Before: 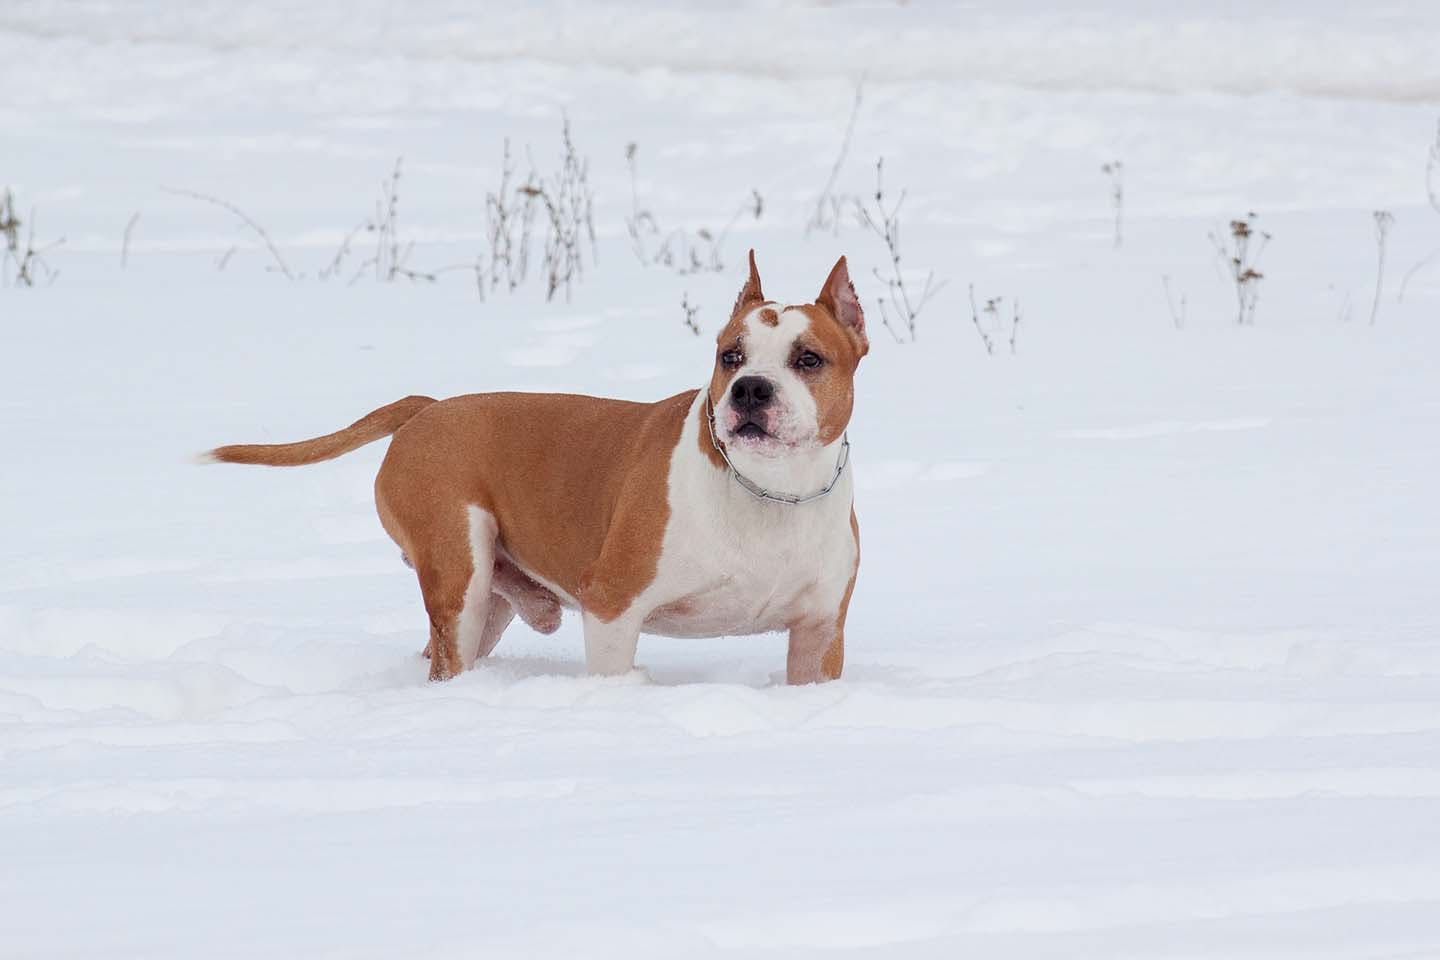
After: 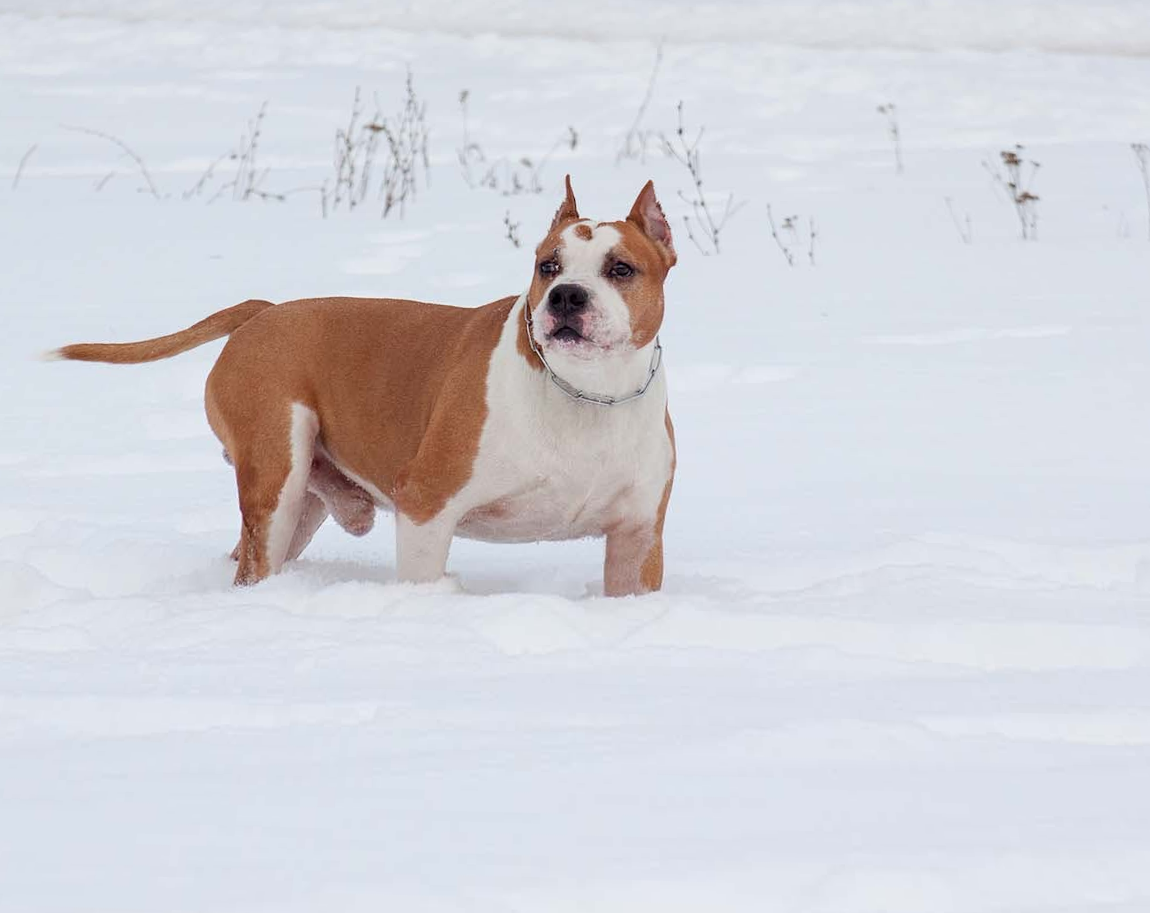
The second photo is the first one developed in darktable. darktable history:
crop and rotate: left 2.536%, right 1.107%, bottom 2.246%
rotate and perspective: rotation 0.72°, lens shift (vertical) -0.352, lens shift (horizontal) -0.051, crop left 0.152, crop right 0.859, crop top 0.019, crop bottom 0.964
